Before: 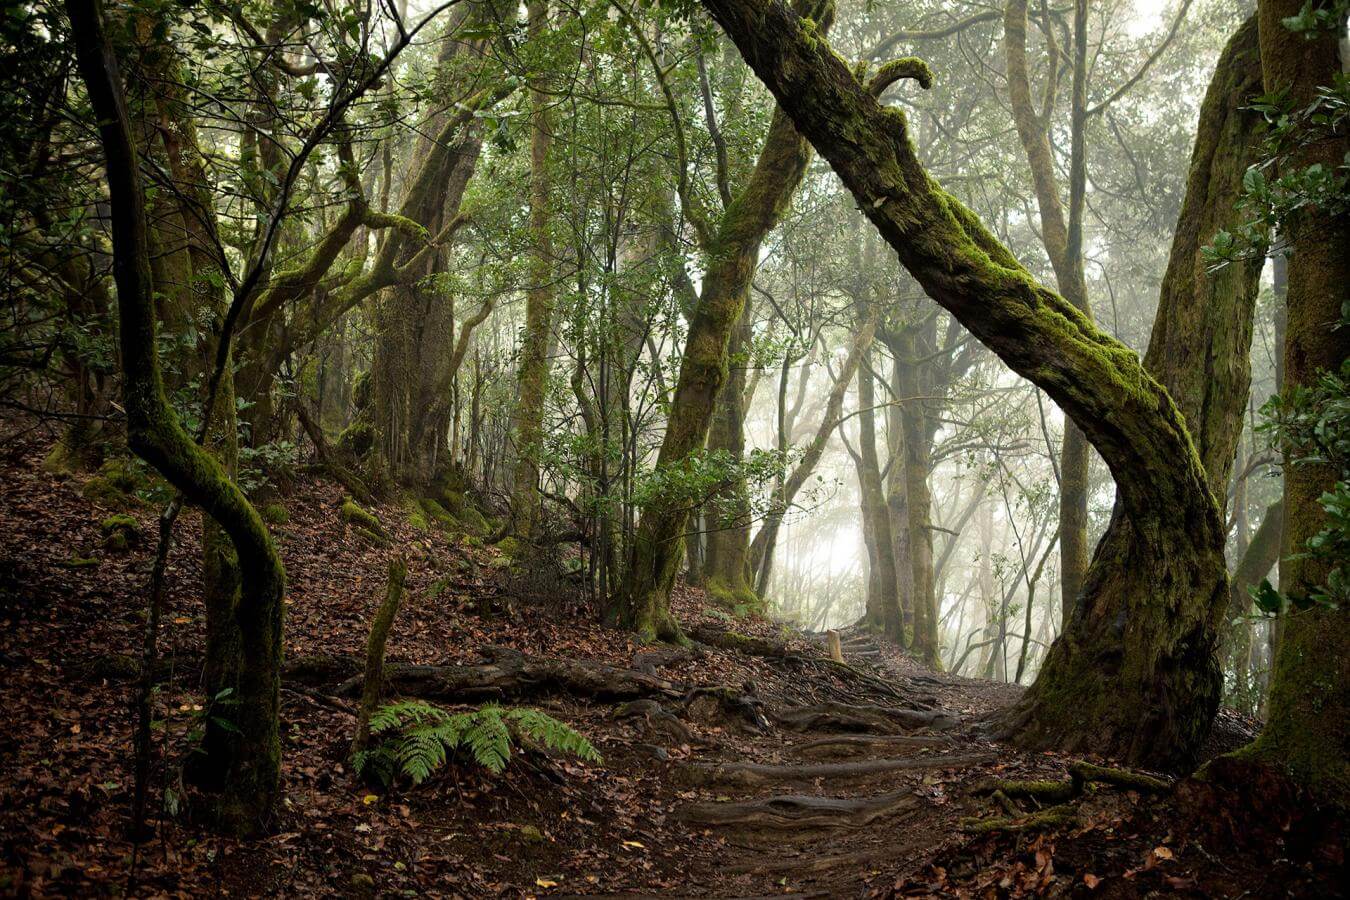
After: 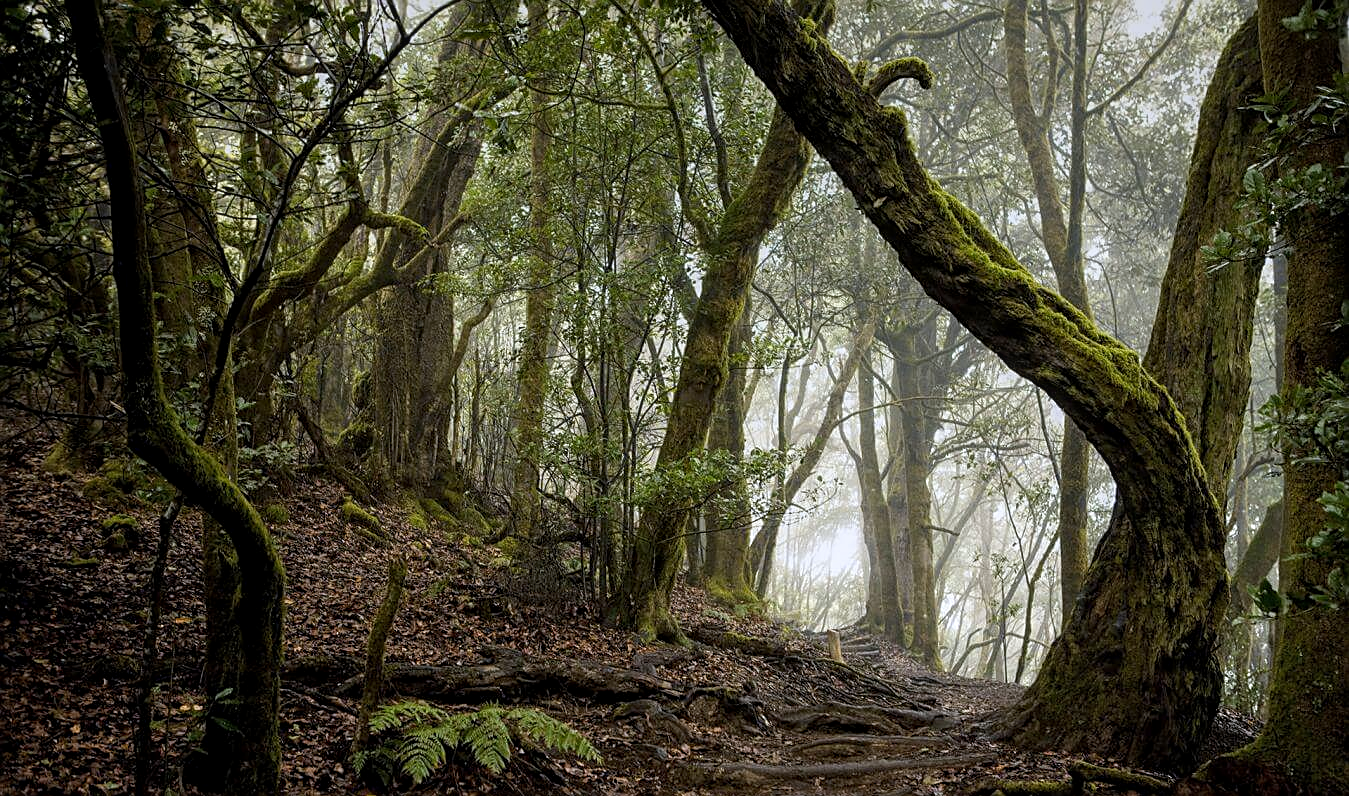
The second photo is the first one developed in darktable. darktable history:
crop and rotate: top 0%, bottom 11.49%
levels: levels [0, 0.499, 1]
color contrast: green-magenta contrast 0.8, blue-yellow contrast 1.1, unbound 0
white balance: red 0.984, blue 1.059
sharpen: on, module defaults
graduated density: on, module defaults
local contrast: on, module defaults
